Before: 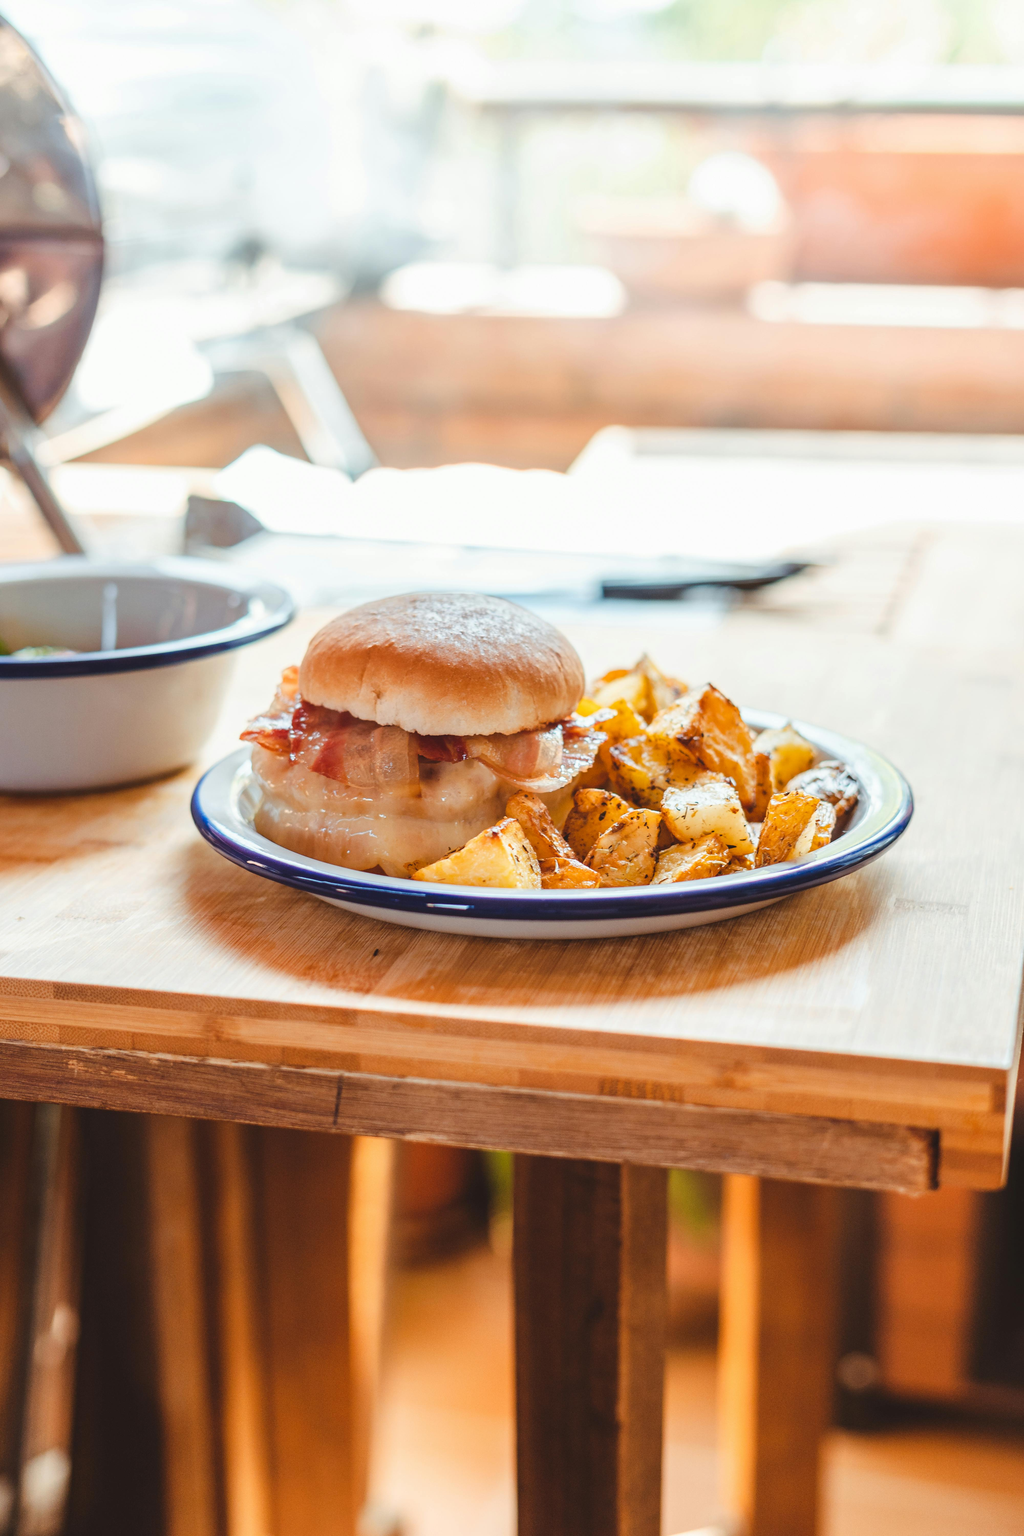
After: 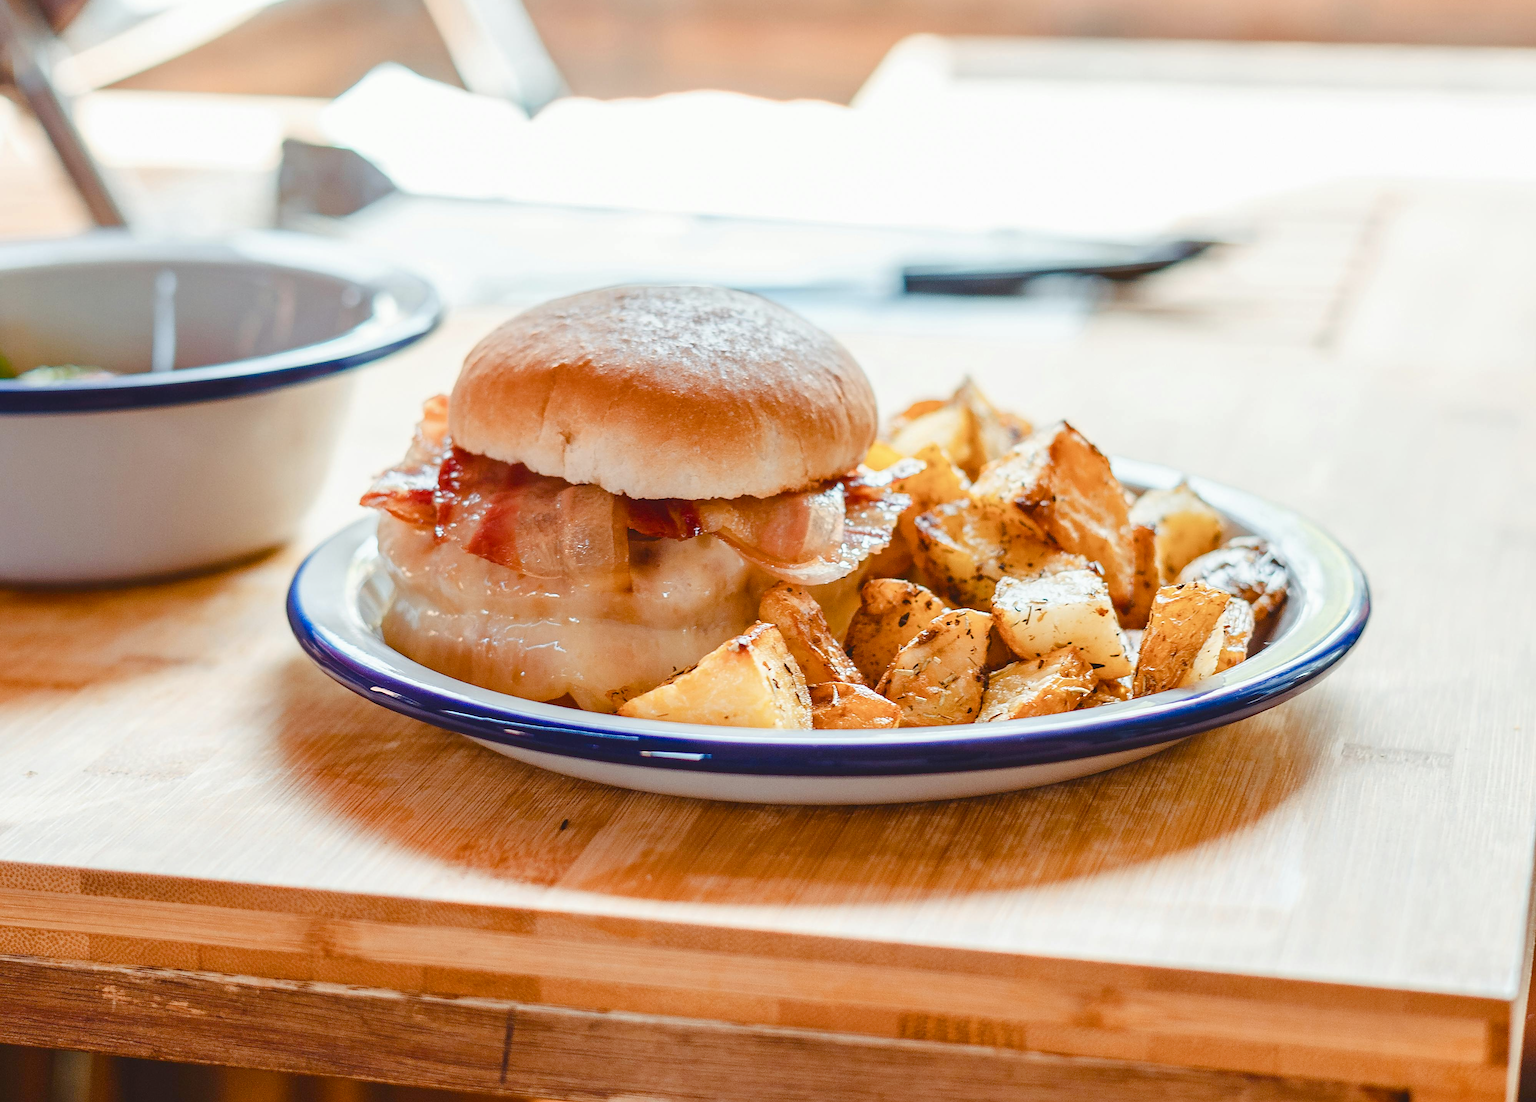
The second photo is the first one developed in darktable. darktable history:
crop and rotate: top 26.253%, bottom 25.888%
sharpen: amount 0.49
color balance rgb: perceptual saturation grading › global saturation 20%, perceptual saturation grading › highlights -49.69%, perceptual saturation grading › shadows 24.456%, global vibrance 20%
